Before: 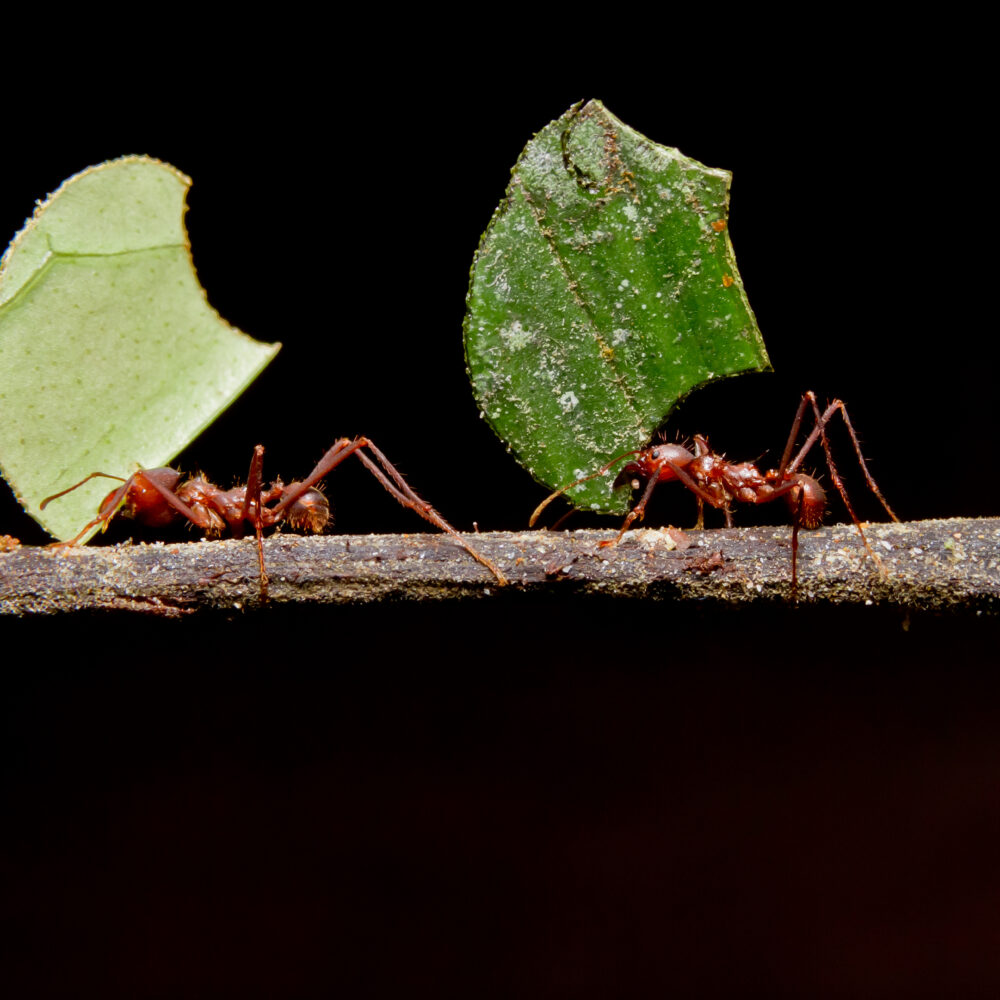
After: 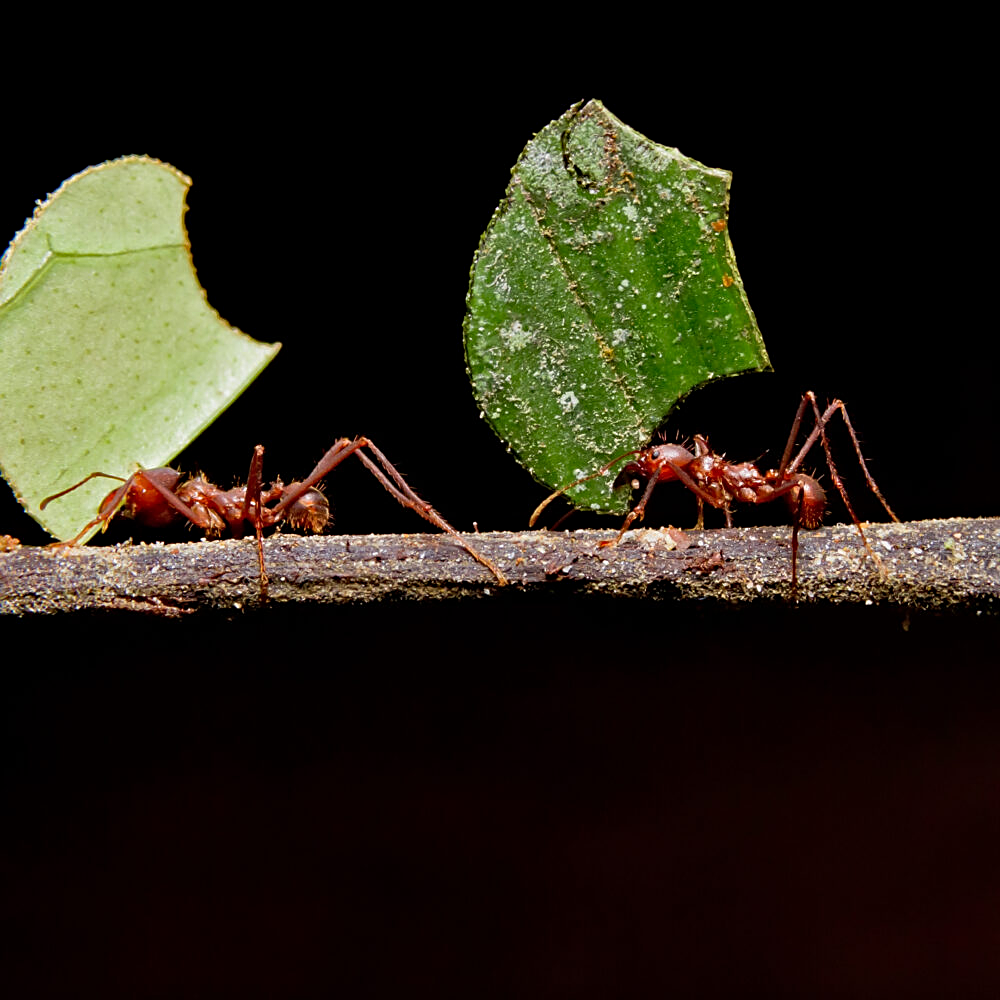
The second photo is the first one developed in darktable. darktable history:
tone equalizer: -8 EV -0.002 EV, -7 EV 0.005 EV, -6 EV -0.009 EV, -5 EV 0.011 EV, -4 EV -0.012 EV, -3 EV 0.007 EV, -2 EV -0.062 EV, -1 EV -0.293 EV, +0 EV -0.582 EV, smoothing diameter 2%, edges refinement/feathering 20, mask exposure compensation -1.57 EV, filter diffusion 5
velvia: strength 10%
haze removal: compatibility mode true, adaptive false
sharpen: on, module defaults
